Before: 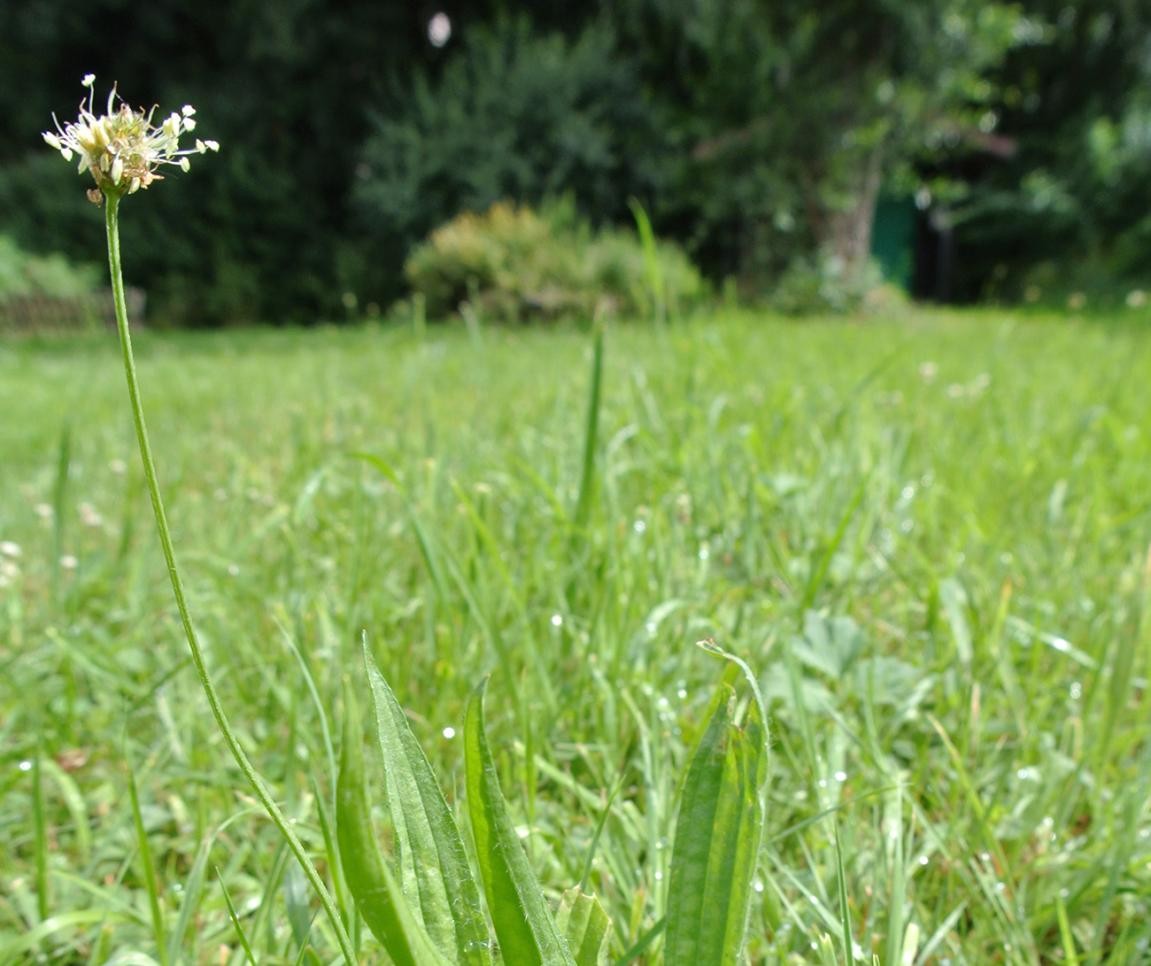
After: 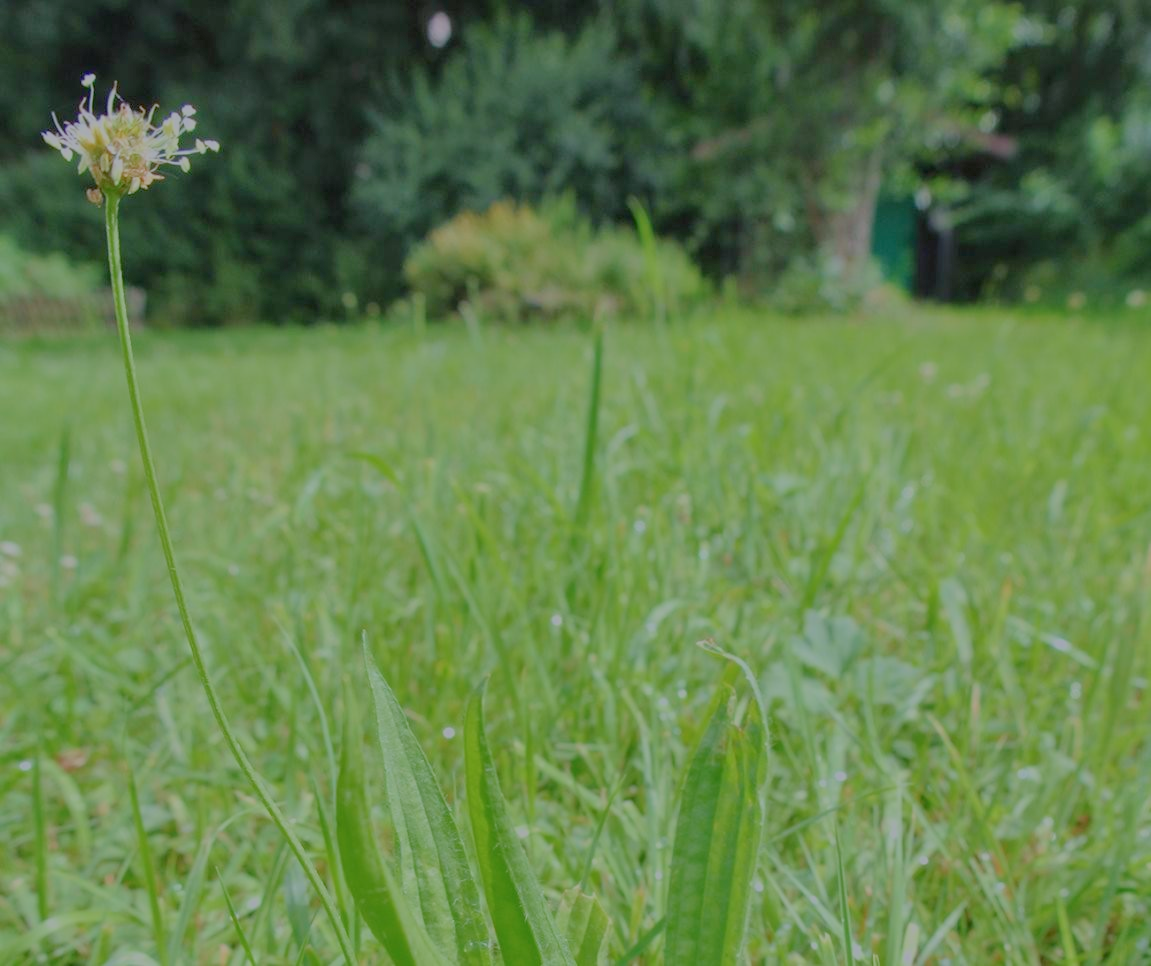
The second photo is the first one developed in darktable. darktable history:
local contrast: highlights 103%, shadows 101%, detail 120%, midtone range 0.2
color calibration: illuminant as shot in camera, x 0.358, y 0.373, temperature 4628.91 K
filmic rgb: black relative exposure -13.9 EV, white relative exposure 7.94 EV, hardness 3.74, latitude 49.97%, contrast 0.504, color science v5 (2021), contrast in shadows safe, contrast in highlights safe
